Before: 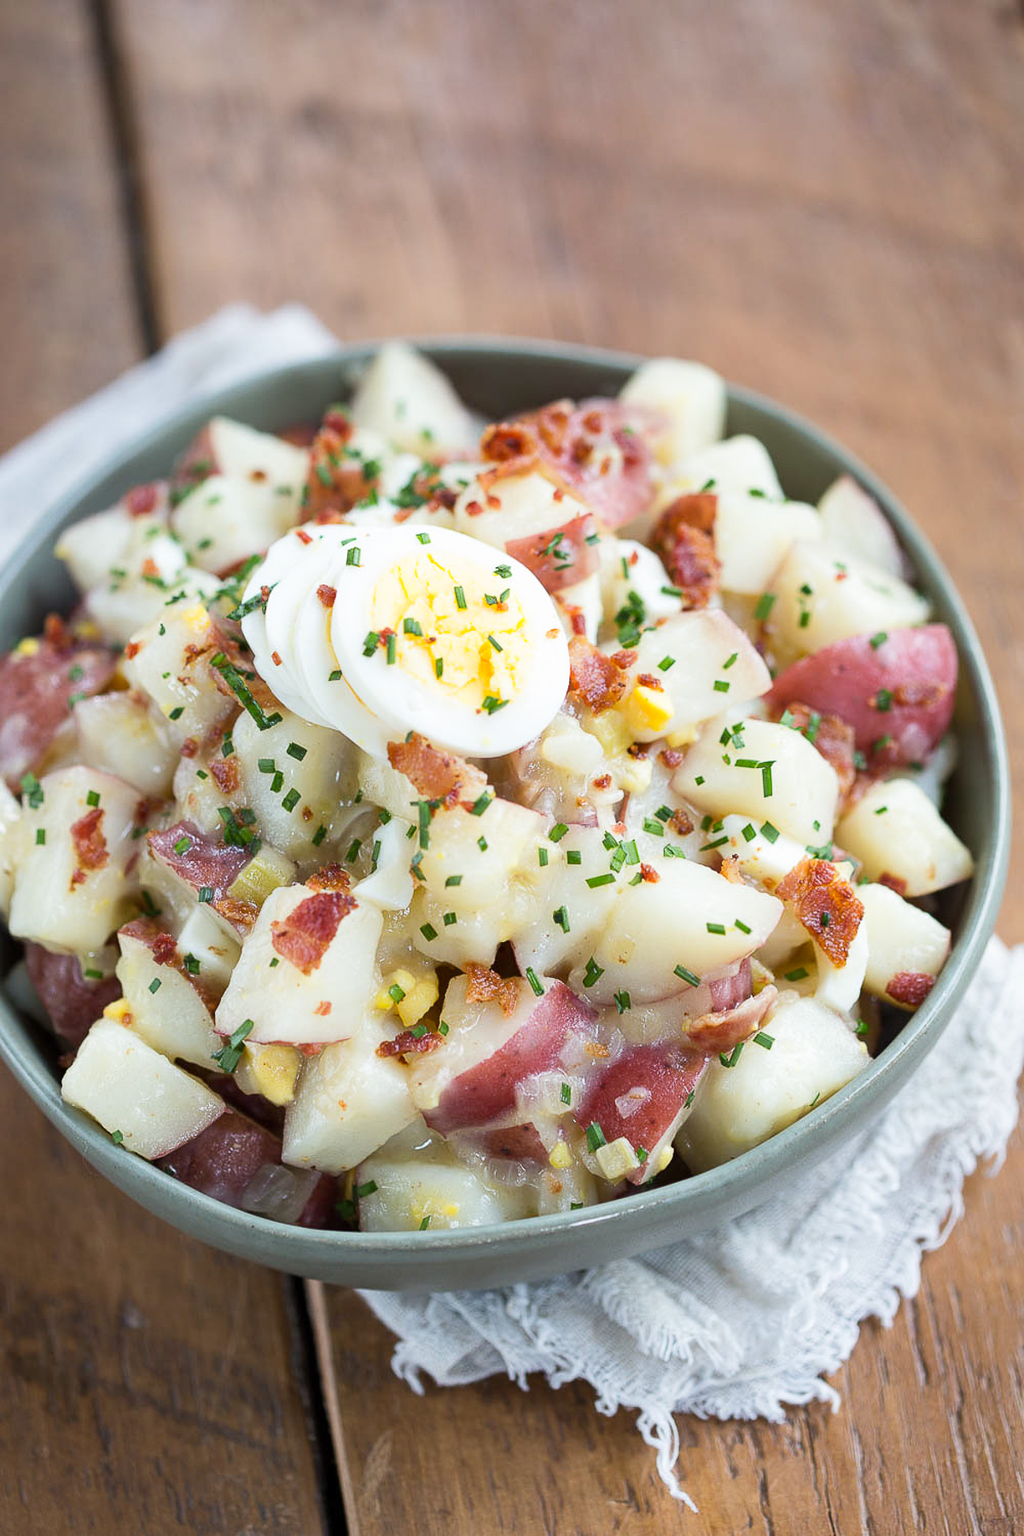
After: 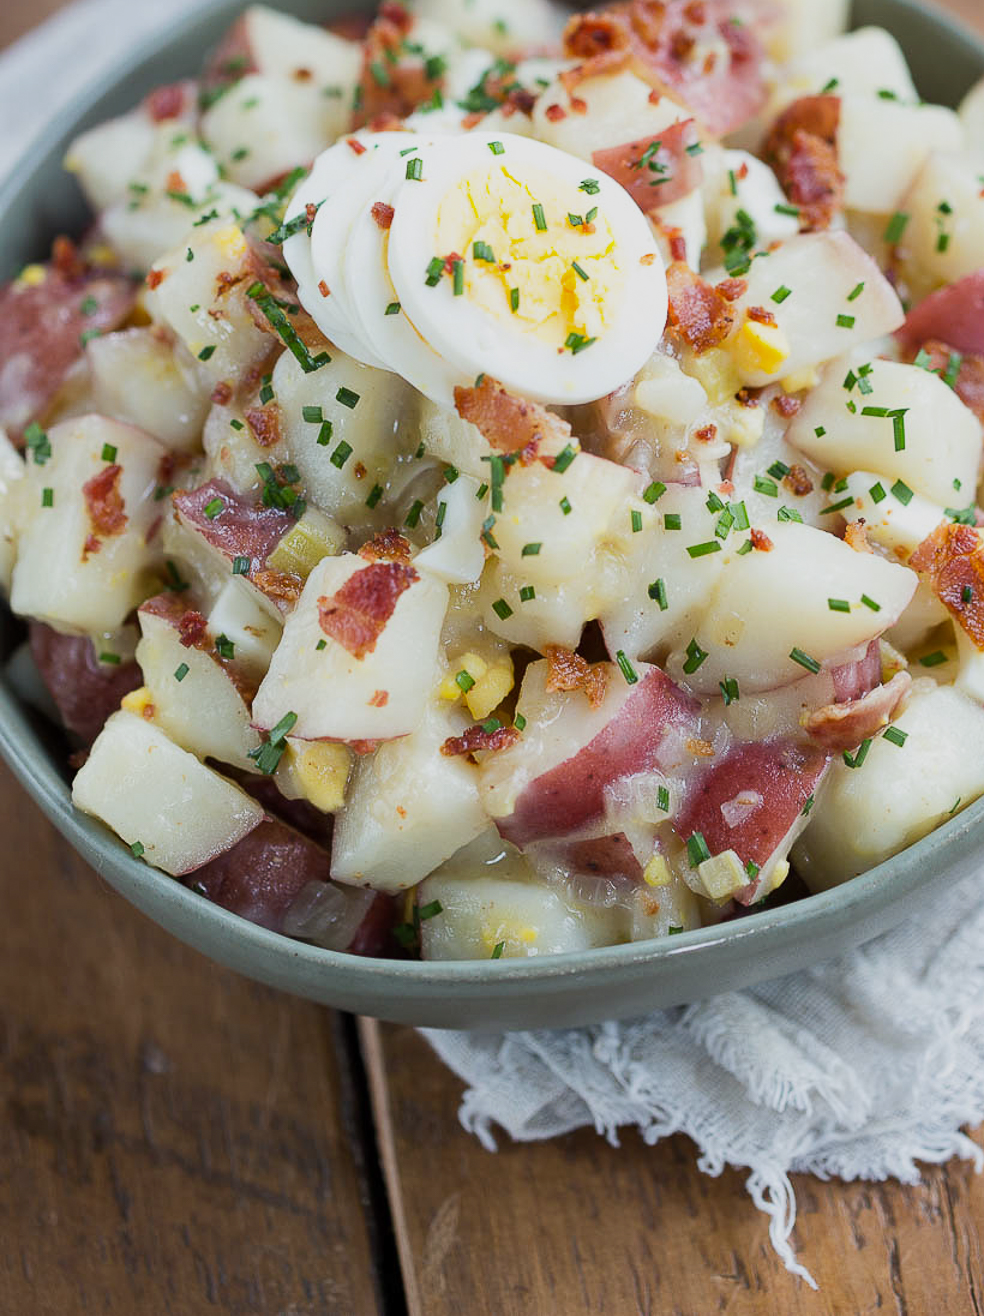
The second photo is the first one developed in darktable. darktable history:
crop: top 26.849%, right 17.937%
exposure: exposure -0.361 EV, compensate exposure bias true, compensate highlight preservation false
